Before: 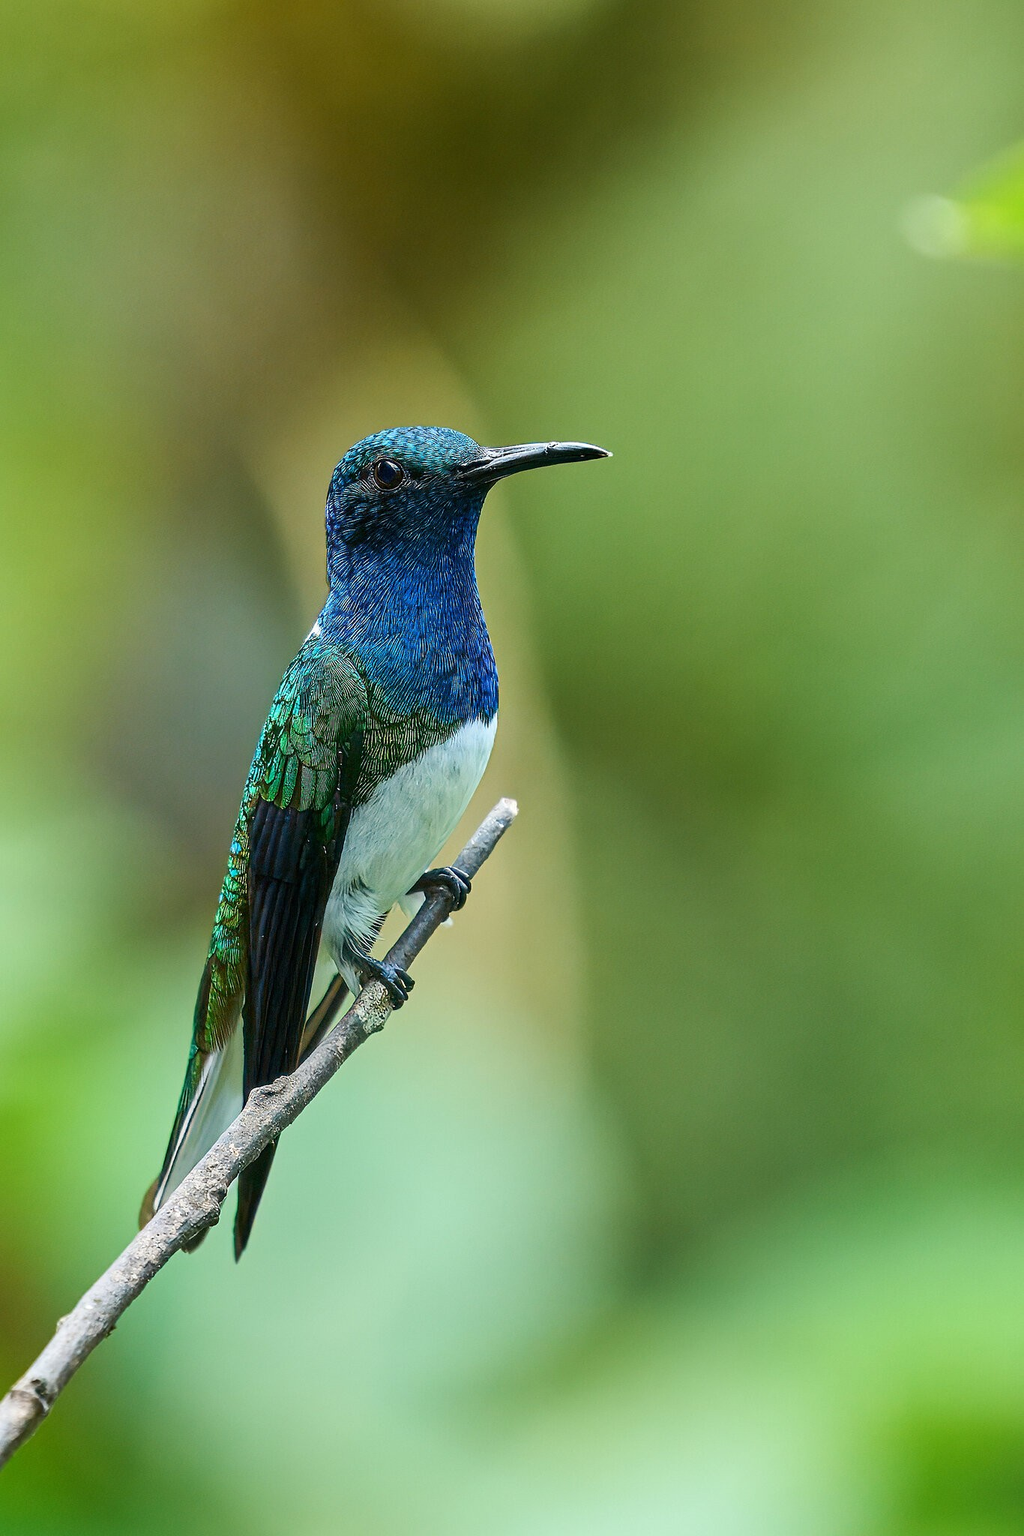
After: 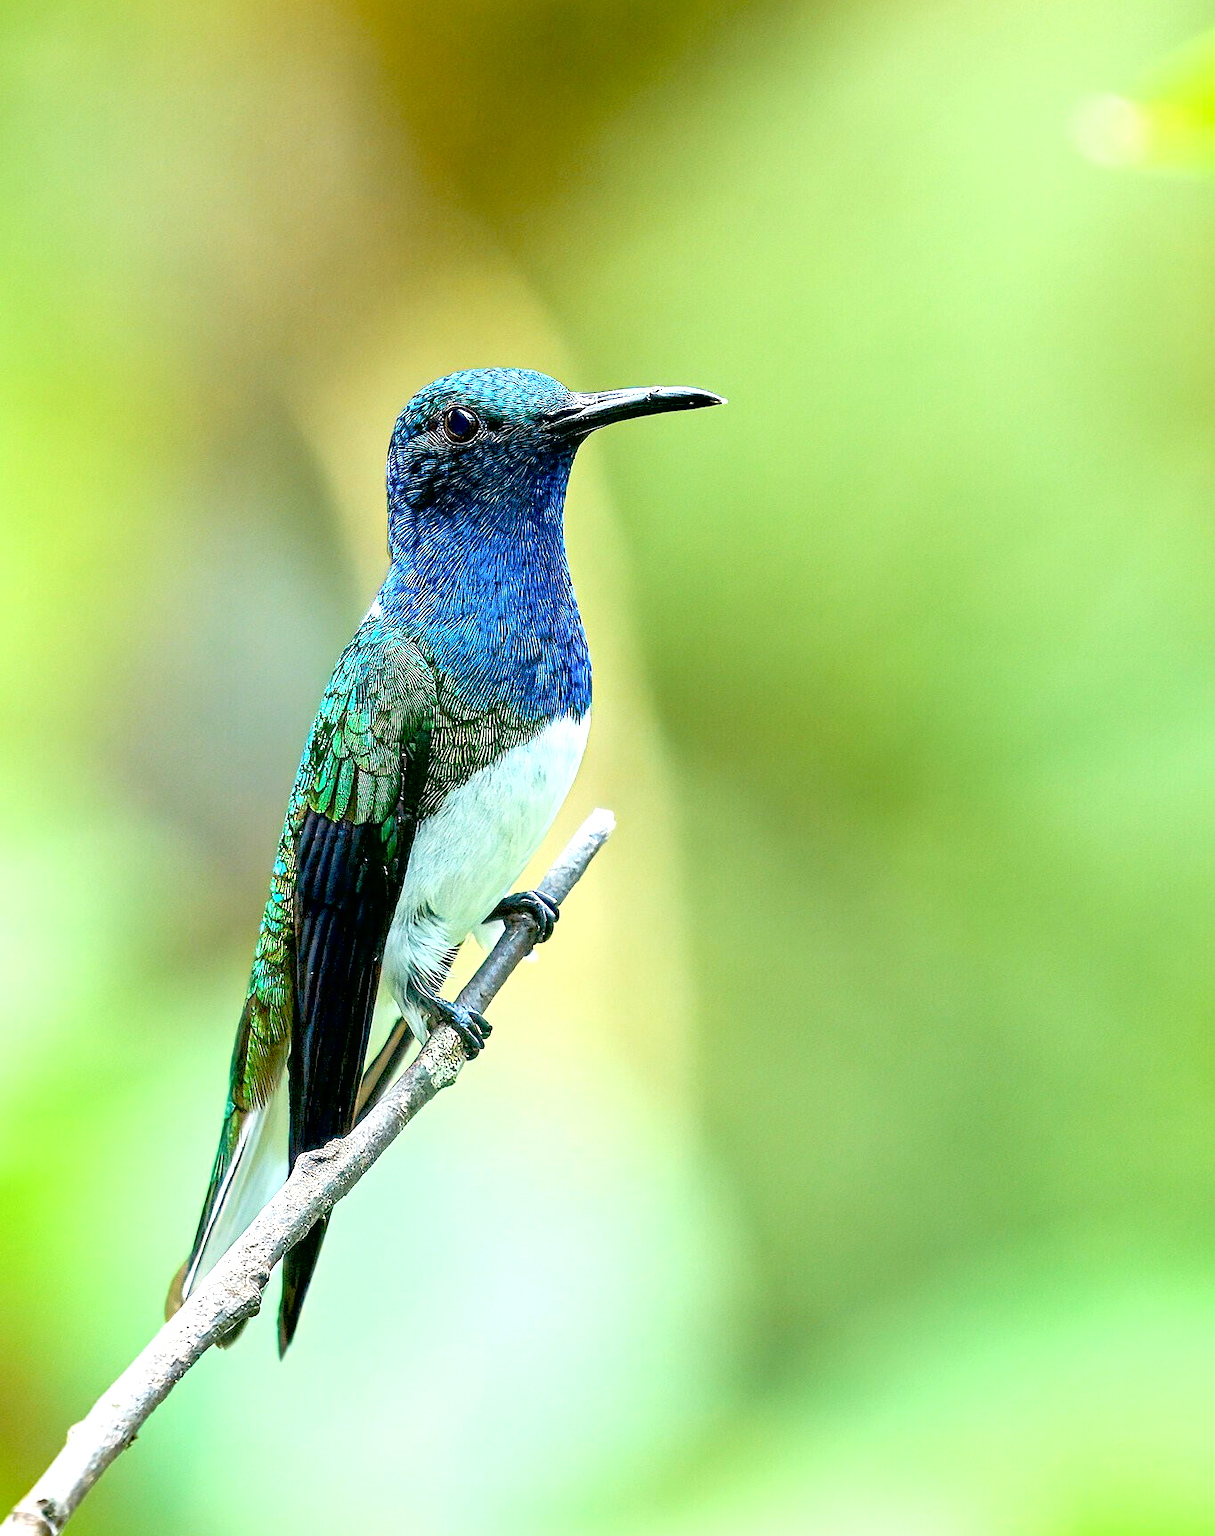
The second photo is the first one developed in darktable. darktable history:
contrast brightness saturation: brightness 0.152
crop: top 7.593%, bottom 8.105%
exposure: black level correction 0.011, exposure 1.076 EV, compensate highlight preservation false
